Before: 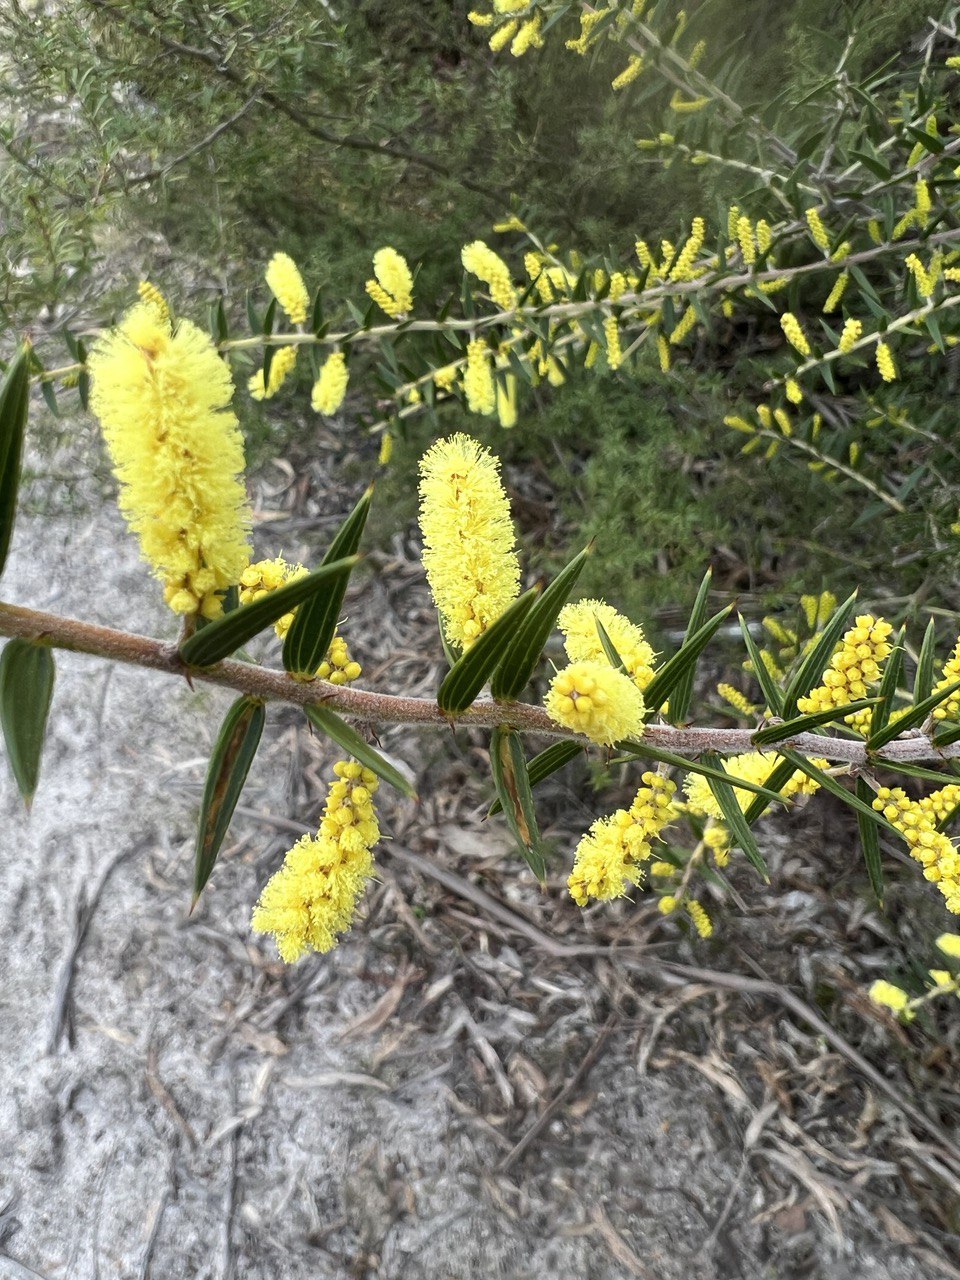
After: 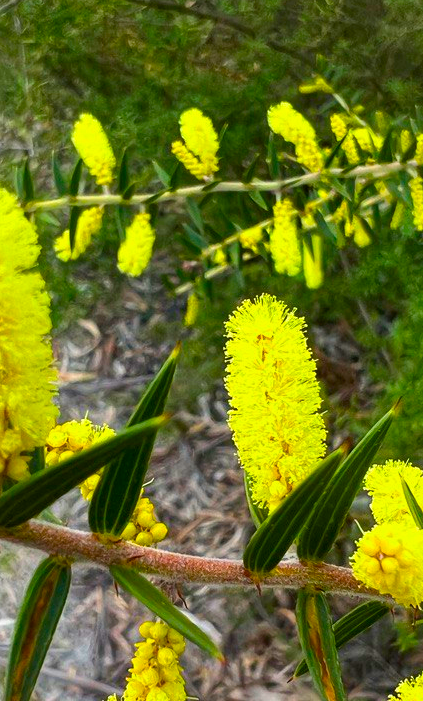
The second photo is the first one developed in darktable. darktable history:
color balance rgb: linear chroma grading › global chroma 10%, perceptual saturation grading › global saturation 30%, global vibrance 10%
crop: left 20.248%, top 10.86%, right 35.675%, bottom 34.321%
contrast brightness saturation: brightness -0.02, saturation 0.35
